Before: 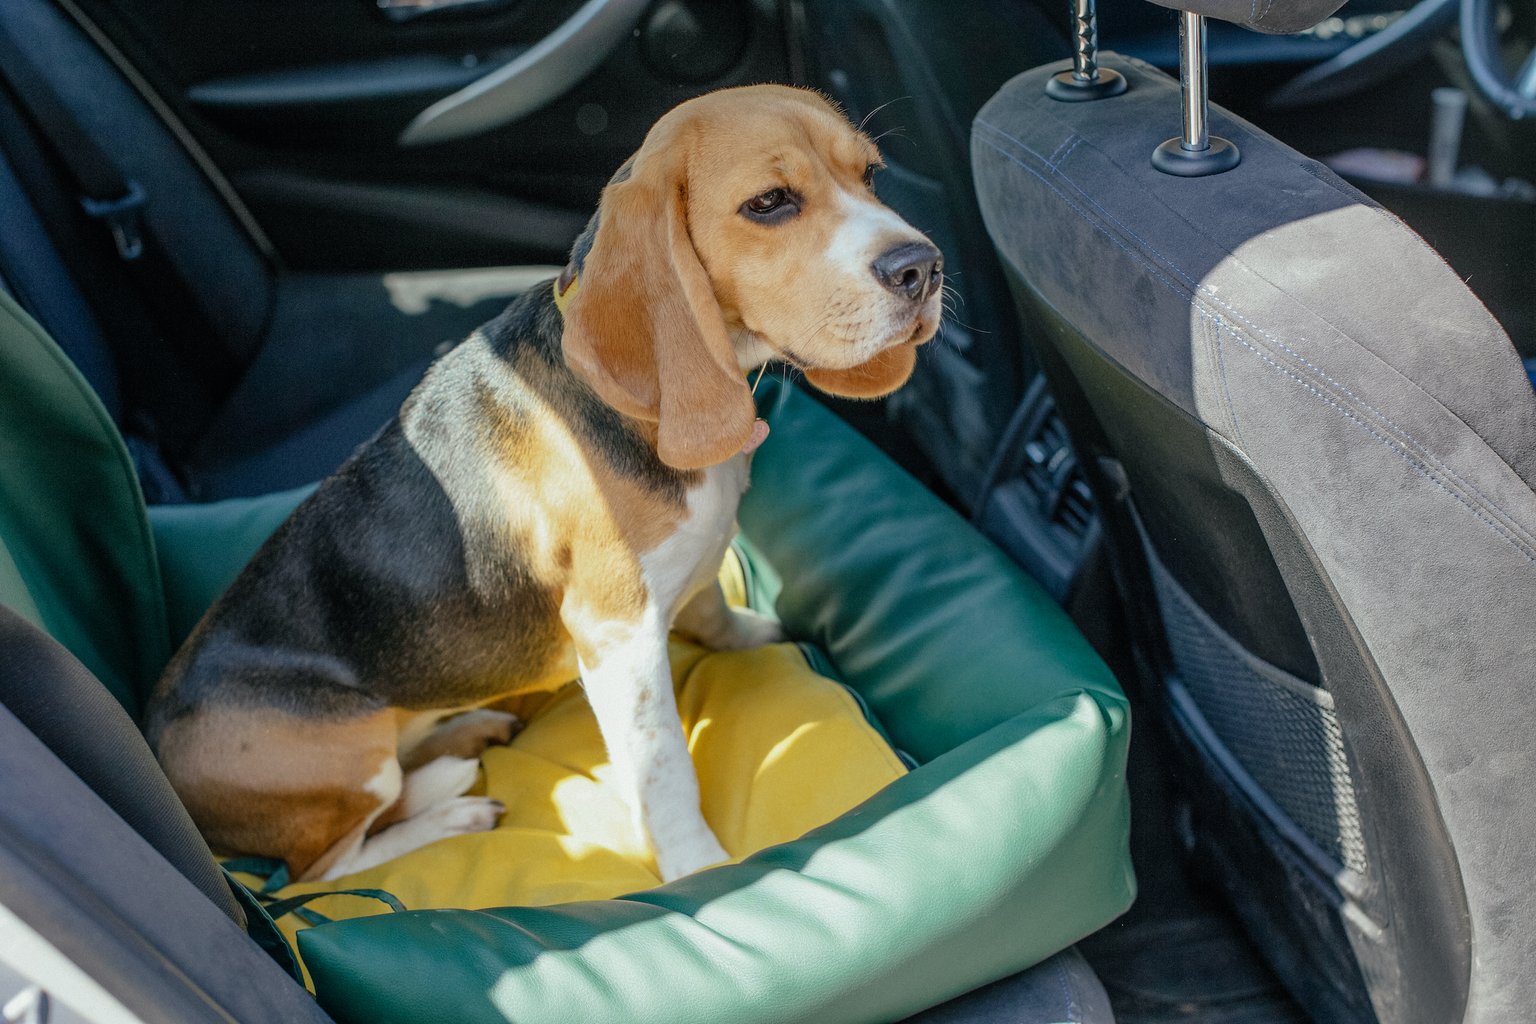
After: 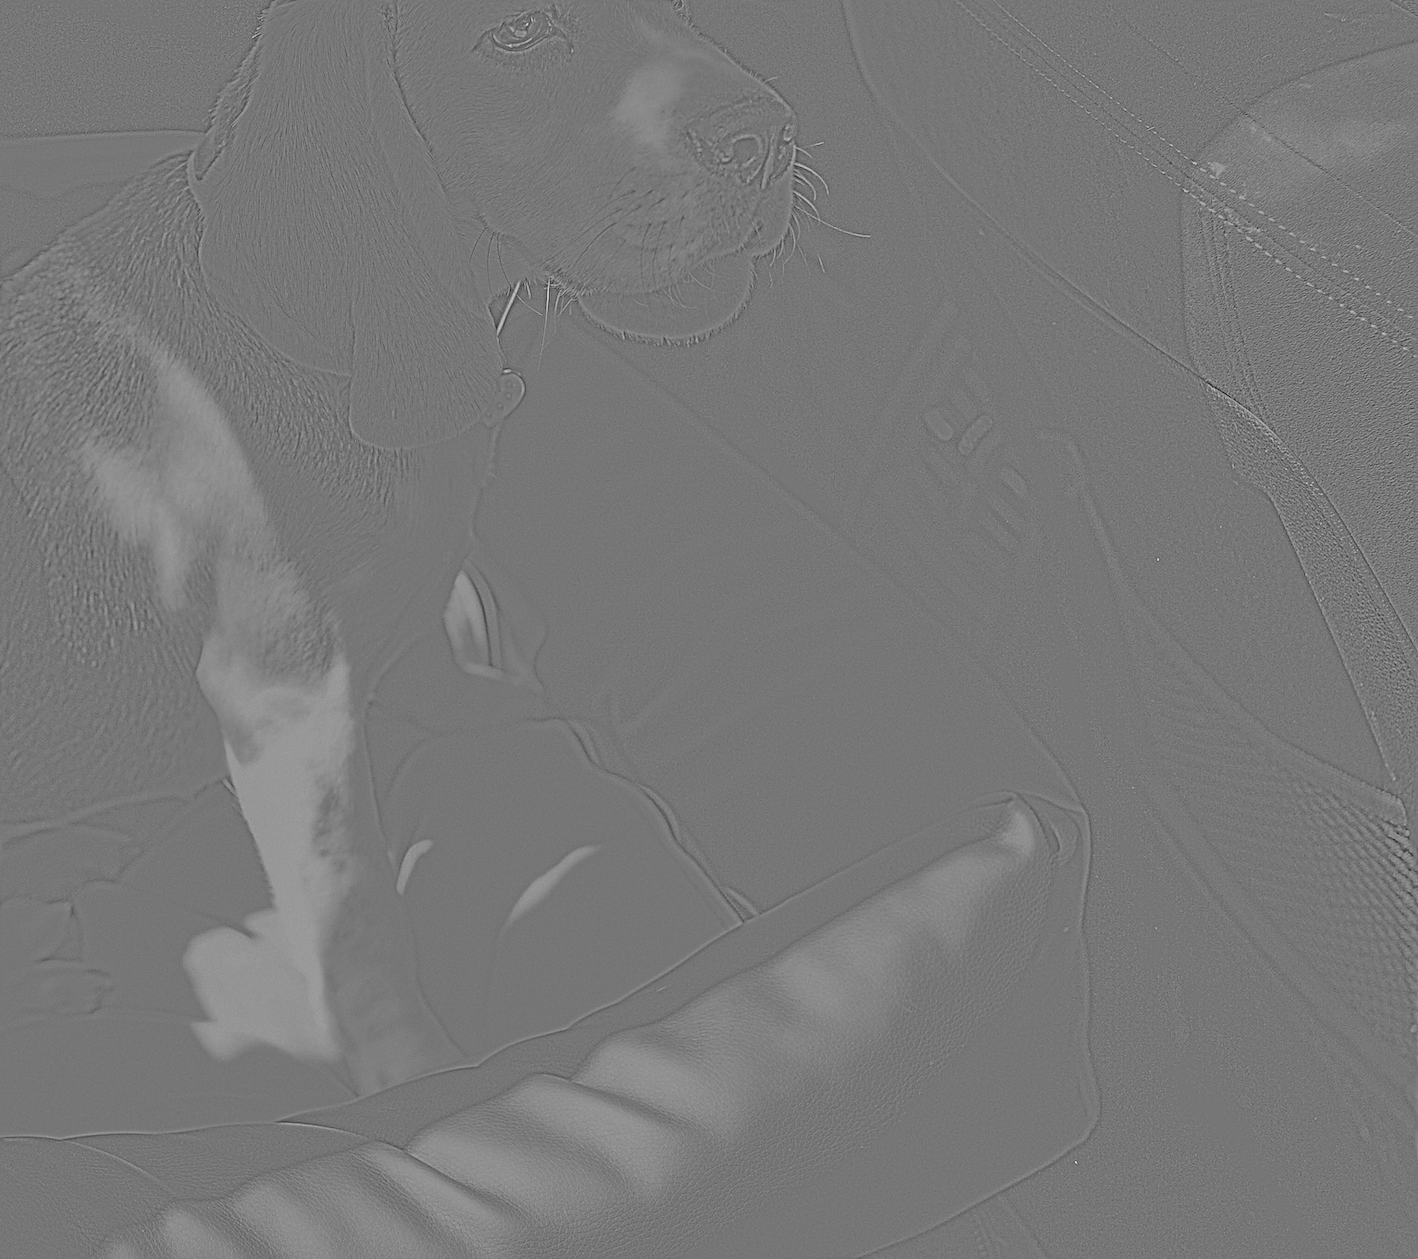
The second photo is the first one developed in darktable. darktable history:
highpass: sharpness 6%, contrast boost 7.63%
white balance: red 1.188, blue 1.11
sharpen: on, module defaults
exposure: black level correction 0, exposure 0.9 EV, compensate highlight preservation false
crop and rotate: left 28.256%, top 17.734%, right 12.656%, bottom 3.573%
local contrast: highlights 20%, detail 197%
